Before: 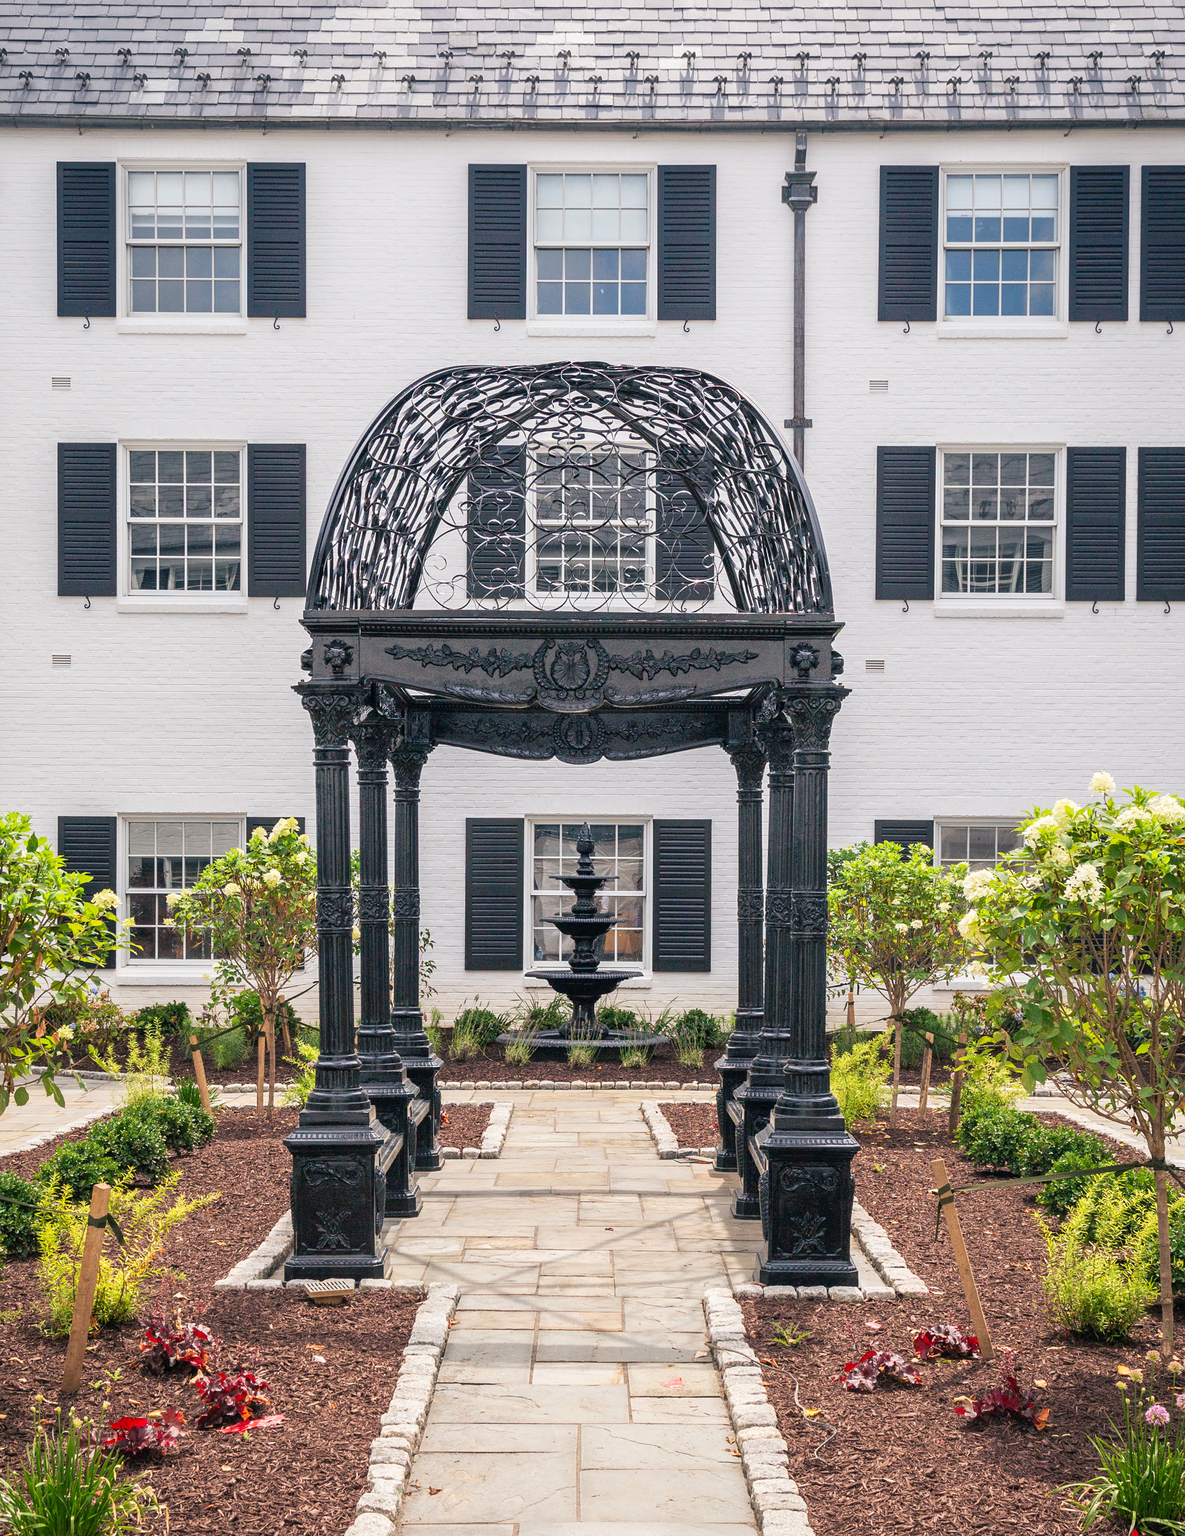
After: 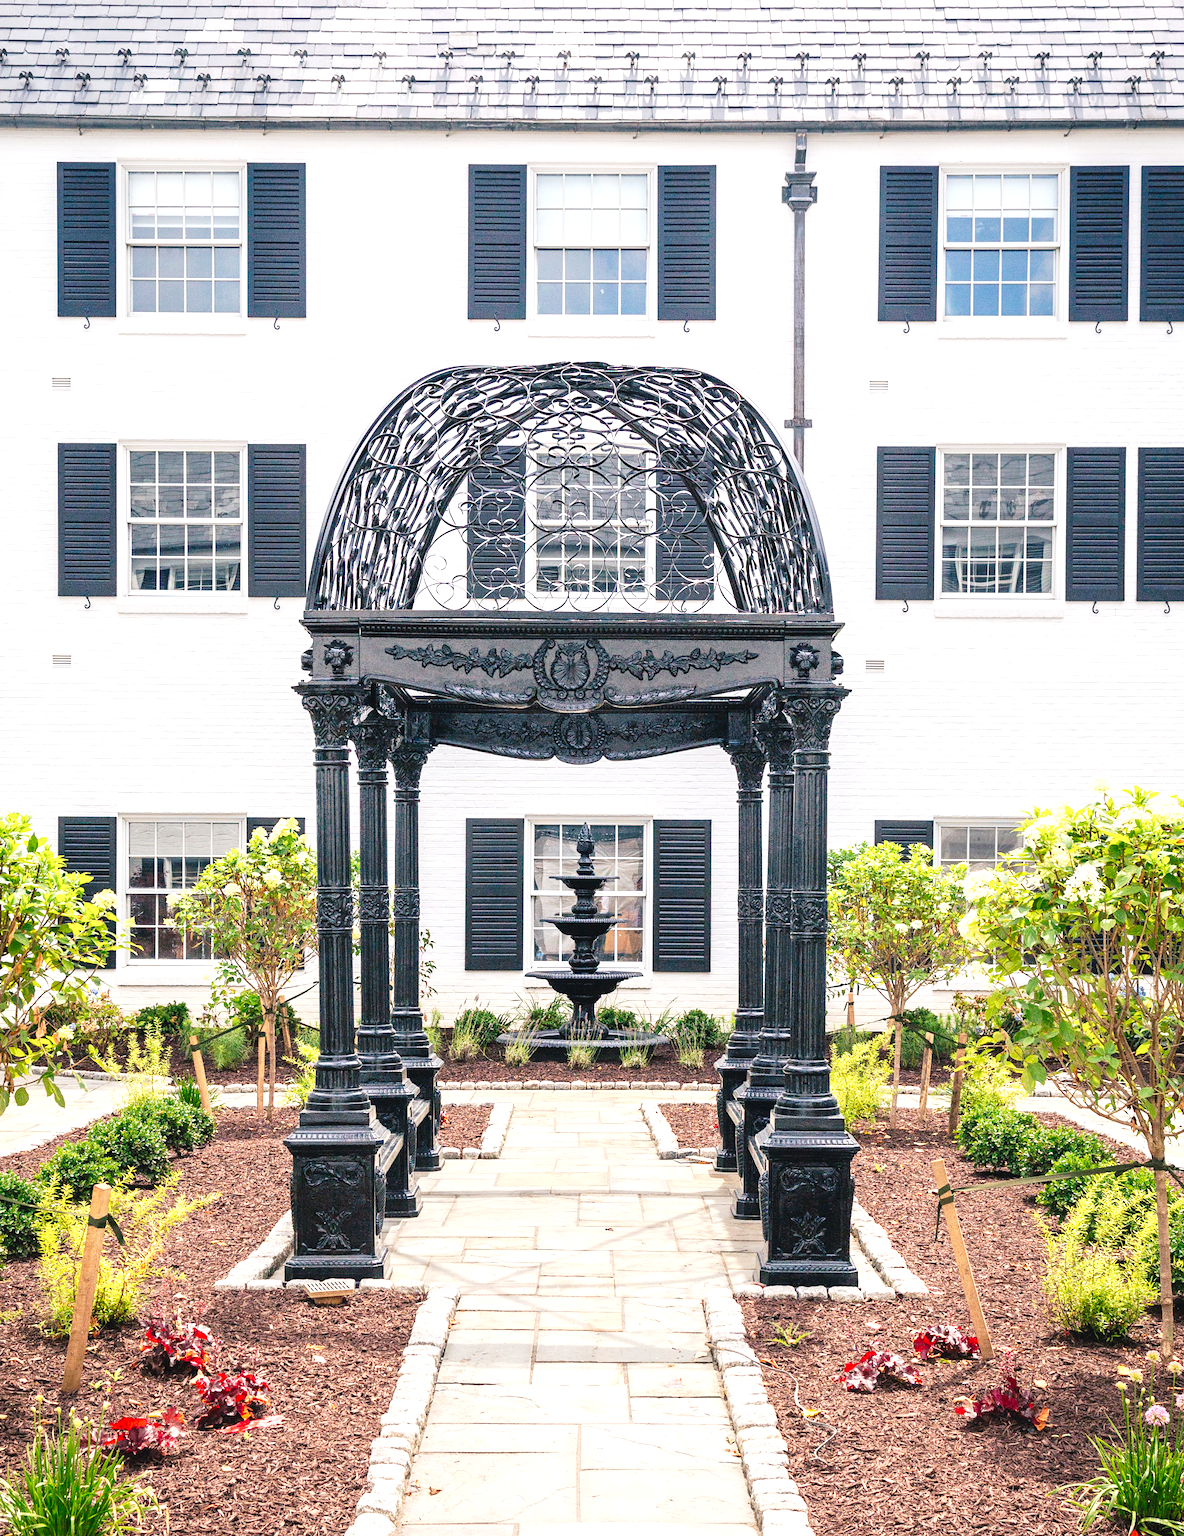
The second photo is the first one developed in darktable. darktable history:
tone curve: curves: ch0 [(0, 0) (0.003, 0.024) (0.011, 0.032) (0.025, 0.041) (0.044, 0.054) (0.069, 0.069) (0.1, 0.09) (0.136, 0.116) (0.177, 0.162) (0.224, 0.213) (0.277, 0.278) (0.335, 0.359) (0.399, 0.447) (0.468, 0.543) (0.543, 0.621) (0.623, 0.717) (0.709, 0.807) (0.801, 0.876) (0.898, 0.934) (1, 1)], preserve colors none
contrast brightness saturation: contrast 0.05
exposure: exposure 0.64 EV, compensate highlight preservation false
